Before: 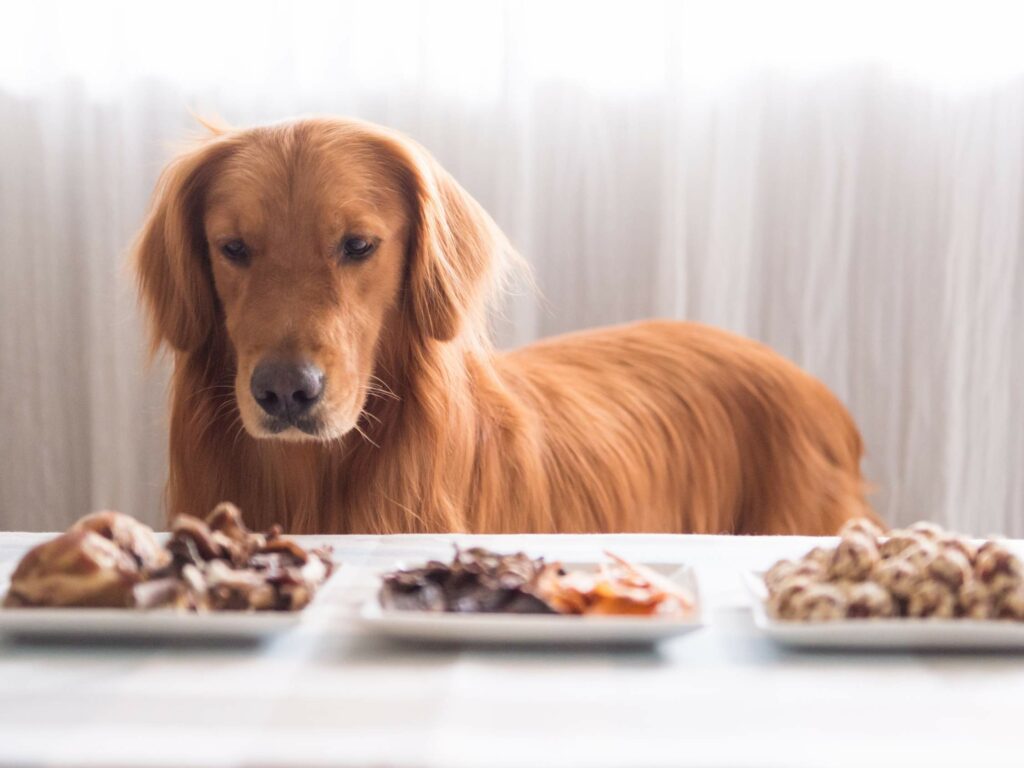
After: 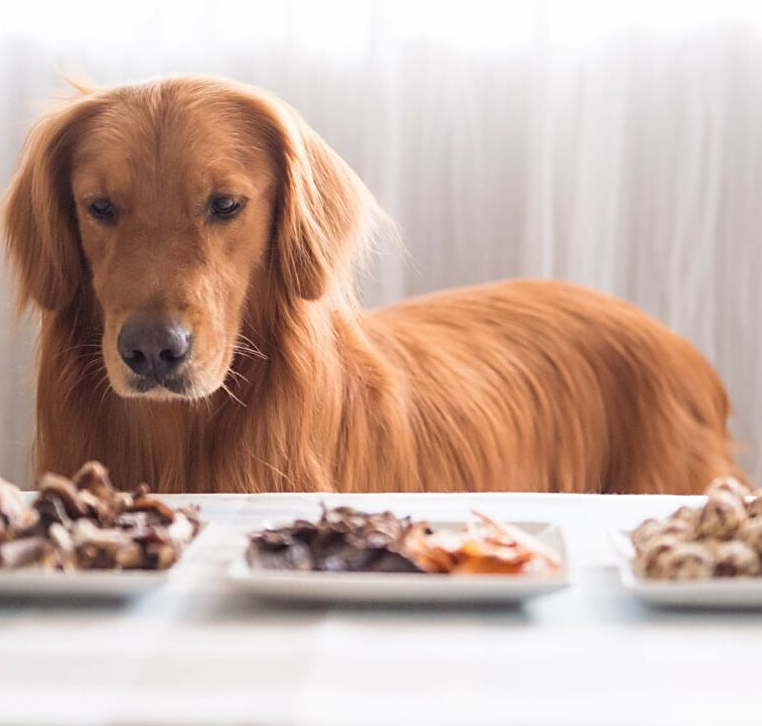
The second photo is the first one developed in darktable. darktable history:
sharpen: on, module defaults
crop and rotate: left 12.989%, top 5.389%, right 12.515%
